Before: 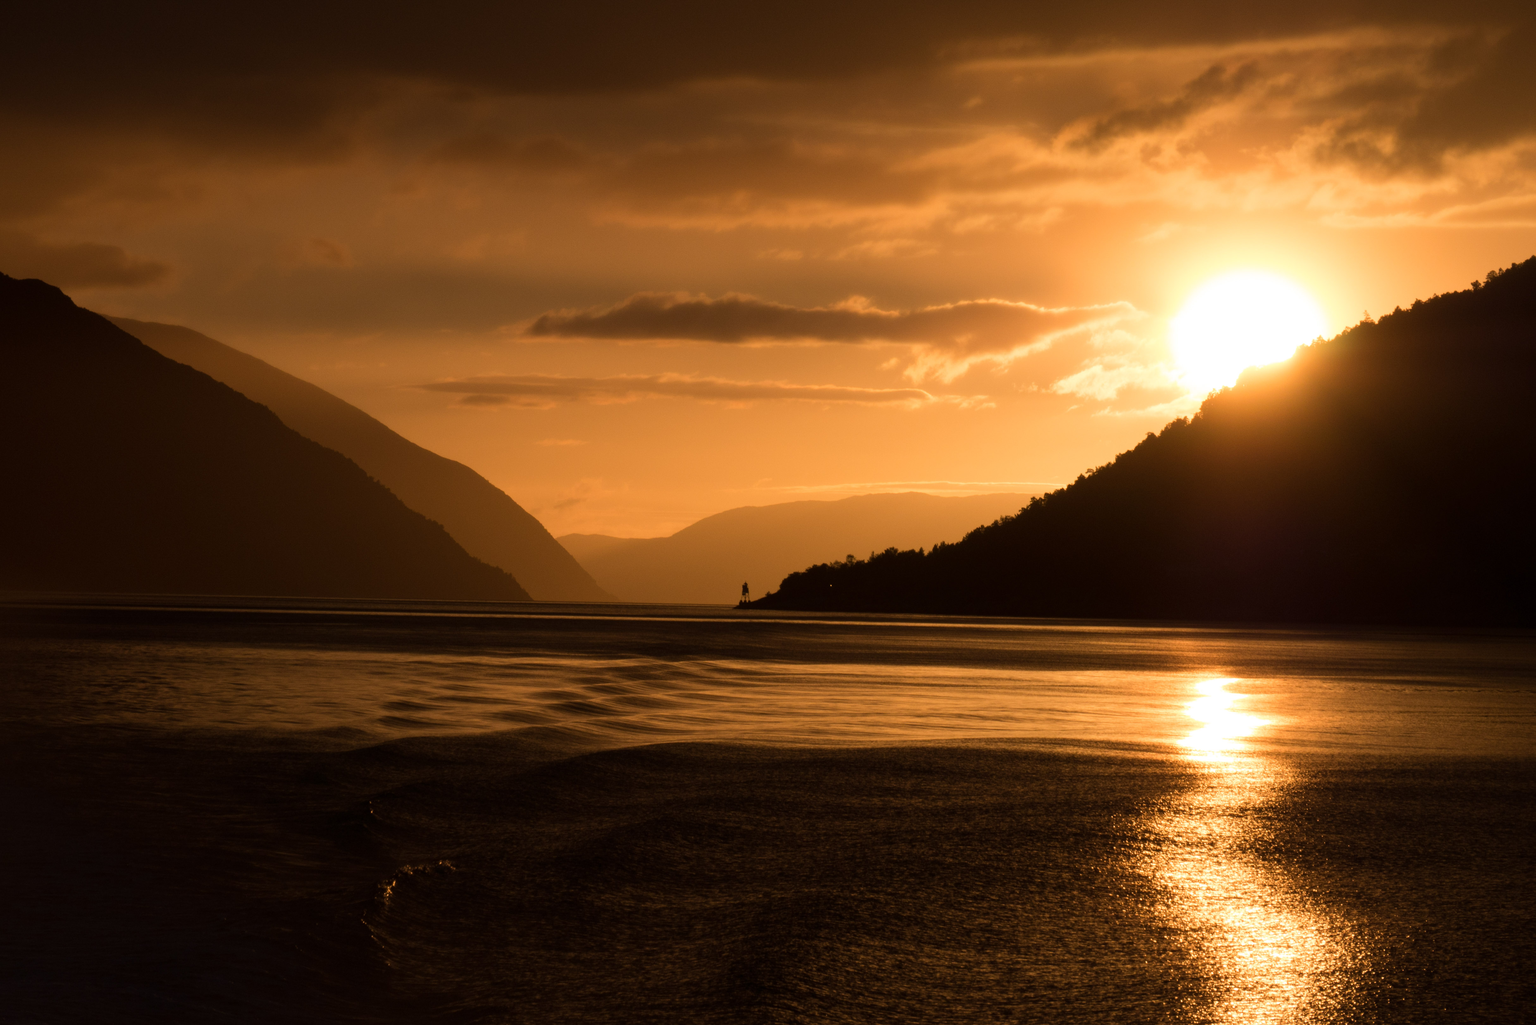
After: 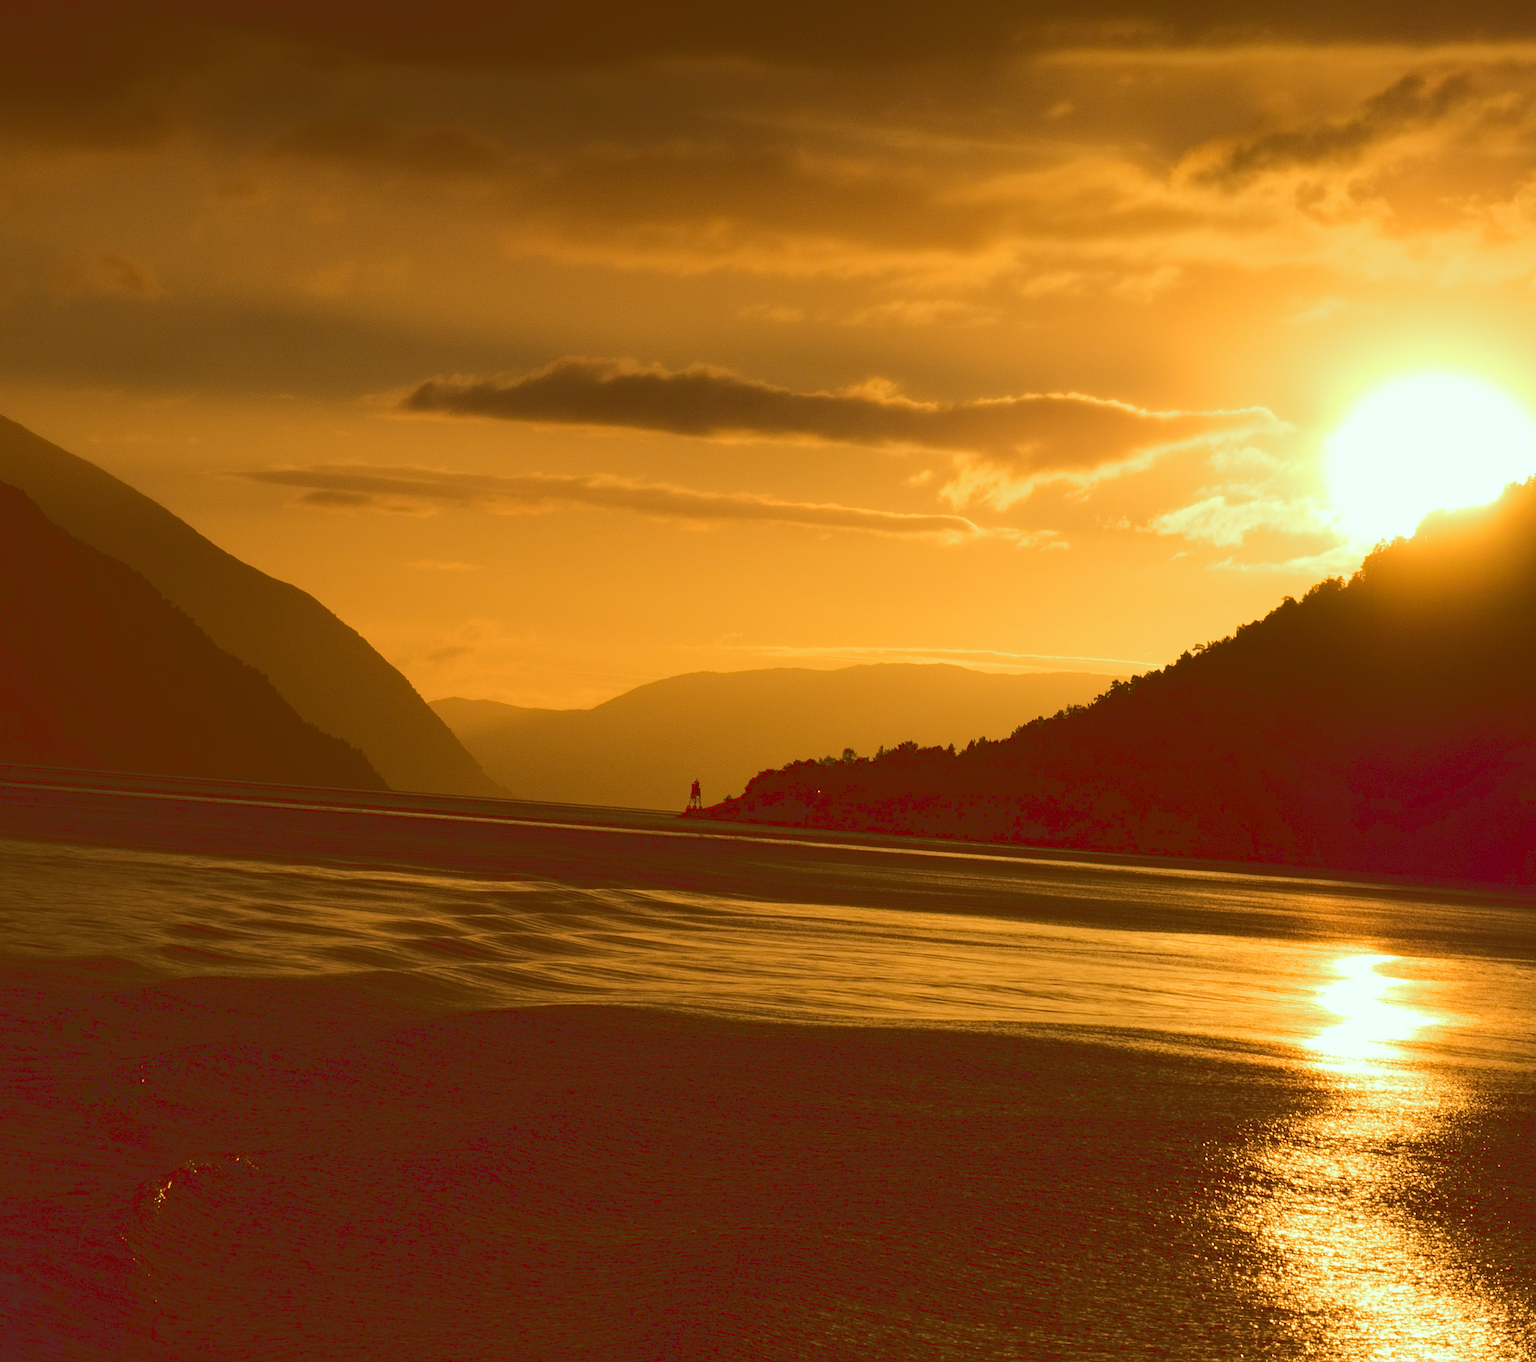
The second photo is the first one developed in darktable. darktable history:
crop and rotate: angle -3.08°, left 14.098%, top 0.028%, right 10.74%, bottom 0.019%
sharpen: on, module defaults
tone curve: curves: ch0 [(0, 0) (0.003, 0.211) (0.011, 0.211) (0.025, 0.215) (0.044, 0.218) (0.069, 0.224) (0.1, 0.227) (0.136, 0.233) (0.177, 0.247) (0.224, 0.275) (0.277, 0.309) (0.335, 0.366) (0.399, 0.438) (0.468, 0.515) (0.543, 0.586) (0.623, 0.658) (0.709, 0.735) (0.801, 0.821) (0.898, 0.889) (1, 1)], color space Lab, linked channels, preserve colors none
color correction: highlights a* -8.59, highlights b* 3.69
haze removal: strength 0.279, distance 0.243, adaptive false
